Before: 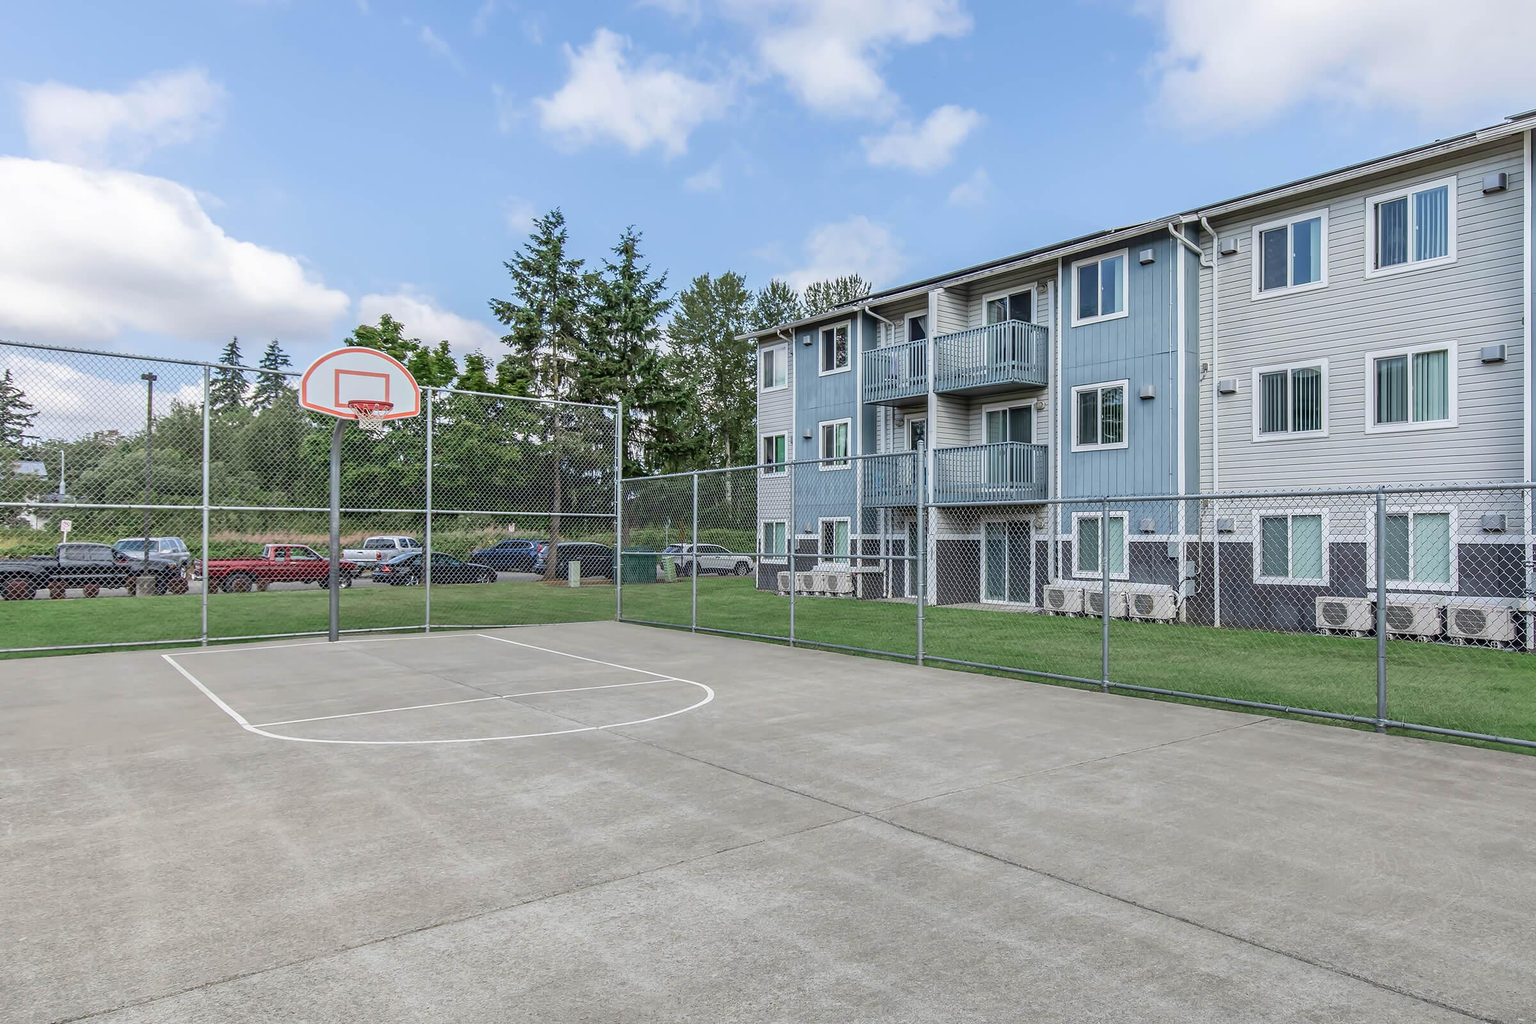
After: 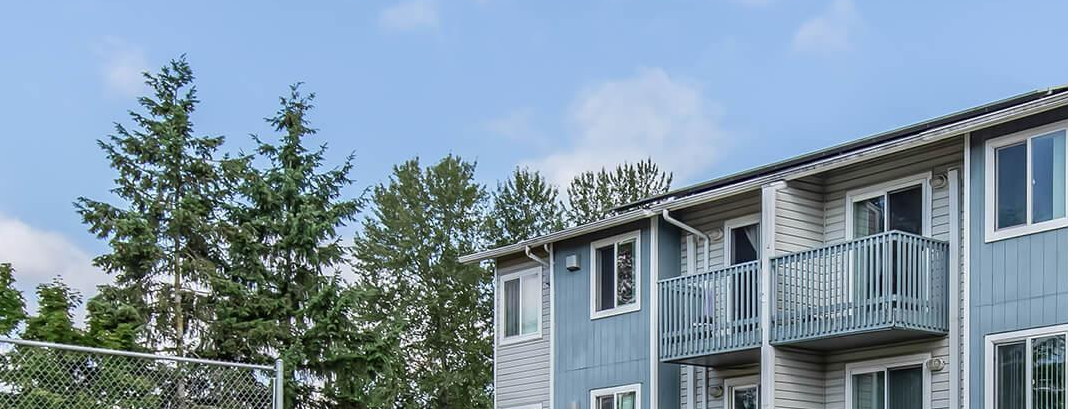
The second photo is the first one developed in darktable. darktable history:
crop: left 28.745%, top 16.871%, right 26.752%, bottom 57.546%
